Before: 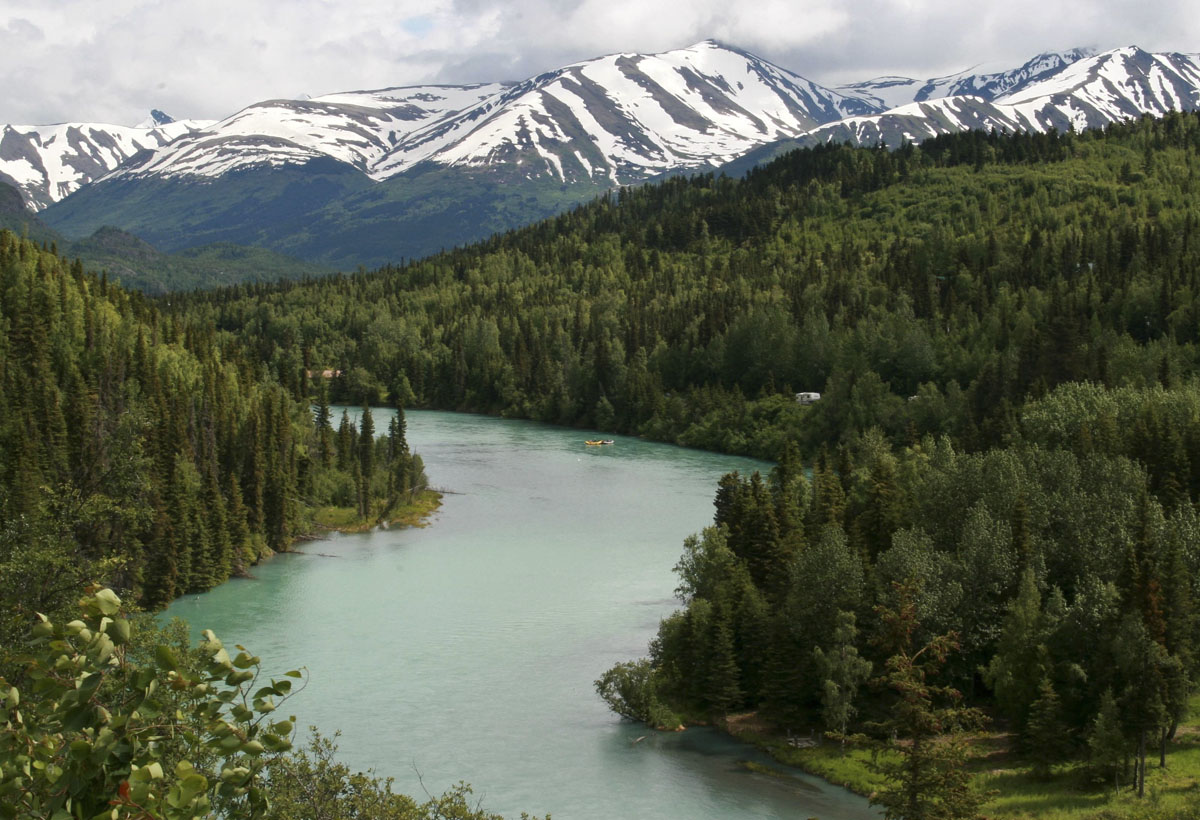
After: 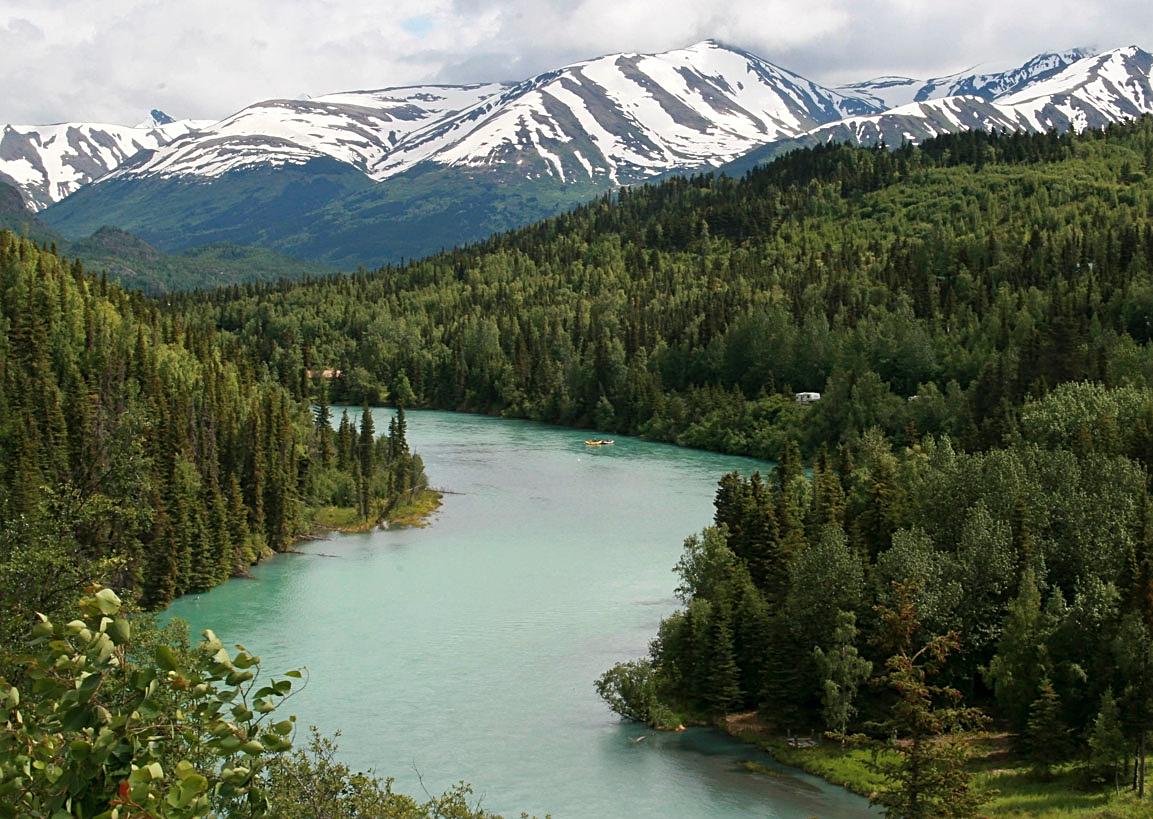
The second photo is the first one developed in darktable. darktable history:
sharpen: on, module defaults
contrast brightness saturation: contrast 0.053, brightness 0.057, saturation 0.011
crop: right 3.901%, bottom 0.035%
